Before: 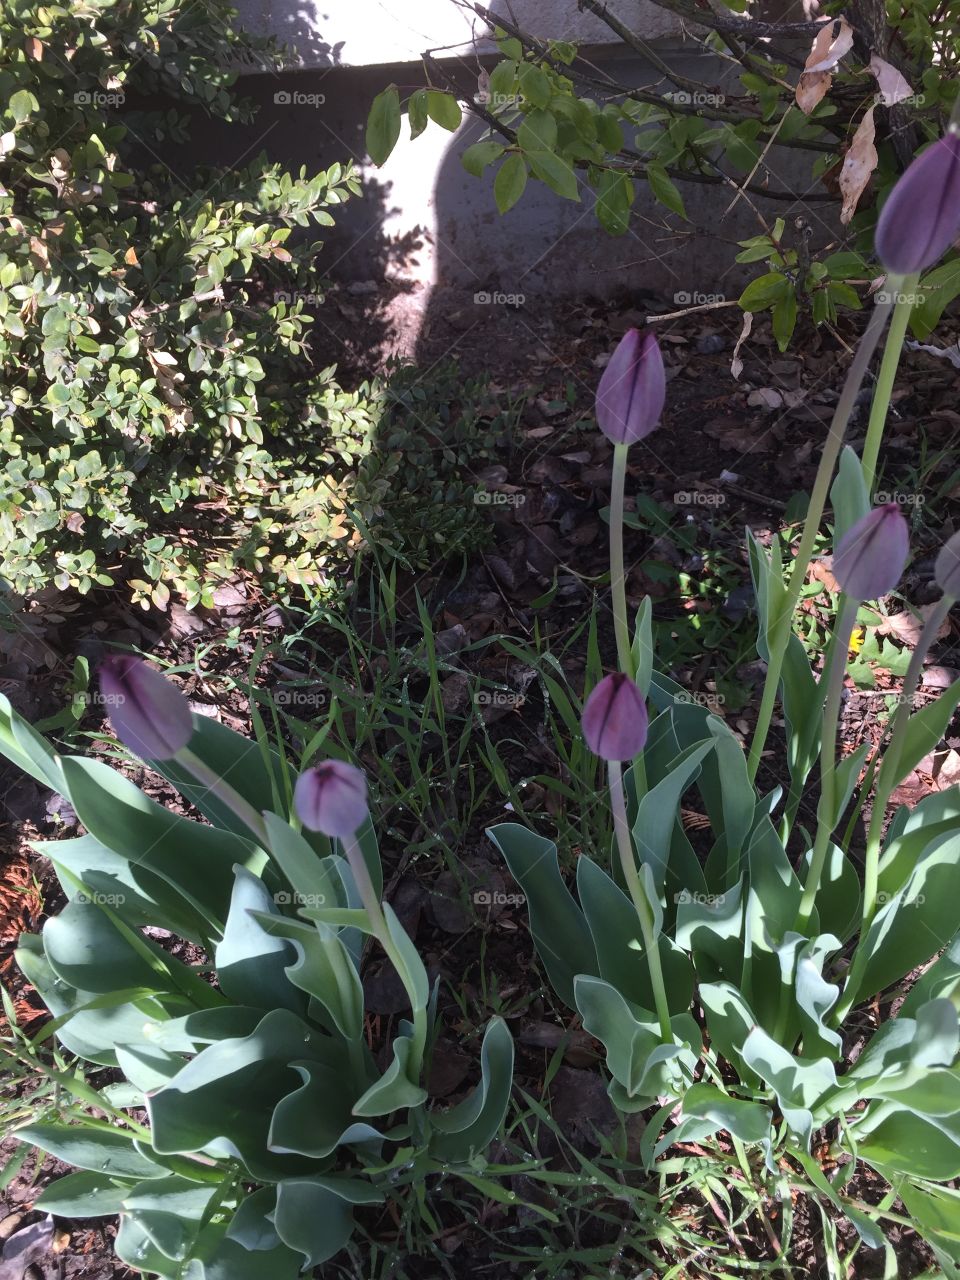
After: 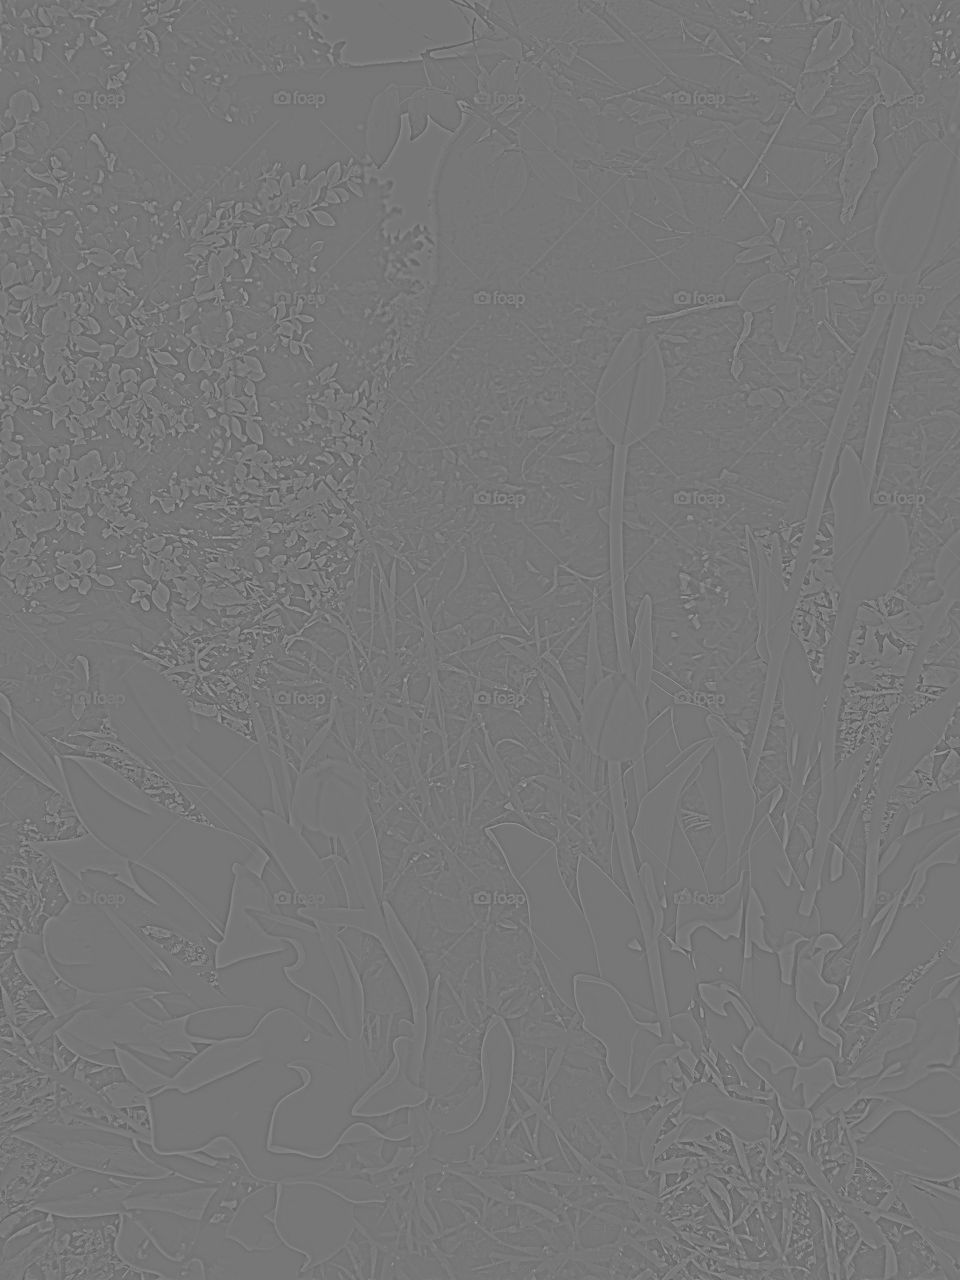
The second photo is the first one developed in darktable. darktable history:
highpass: sharpness 5.84%, contrast boost 8.44%
tone equalizer: -8 EV 0.25 EV, -7 EV 0.417 EV, -6 EV 0.417 EV, -5 EV 0.25 EV, -3 EV -0.25 EV, -2 EV -0.417 EV, -1 EV -0.417 EV, +0 EV -0.25 EV, edges refinement/feathering 500, mask exposure compensation -1.57 EV, preserve details guided filter
